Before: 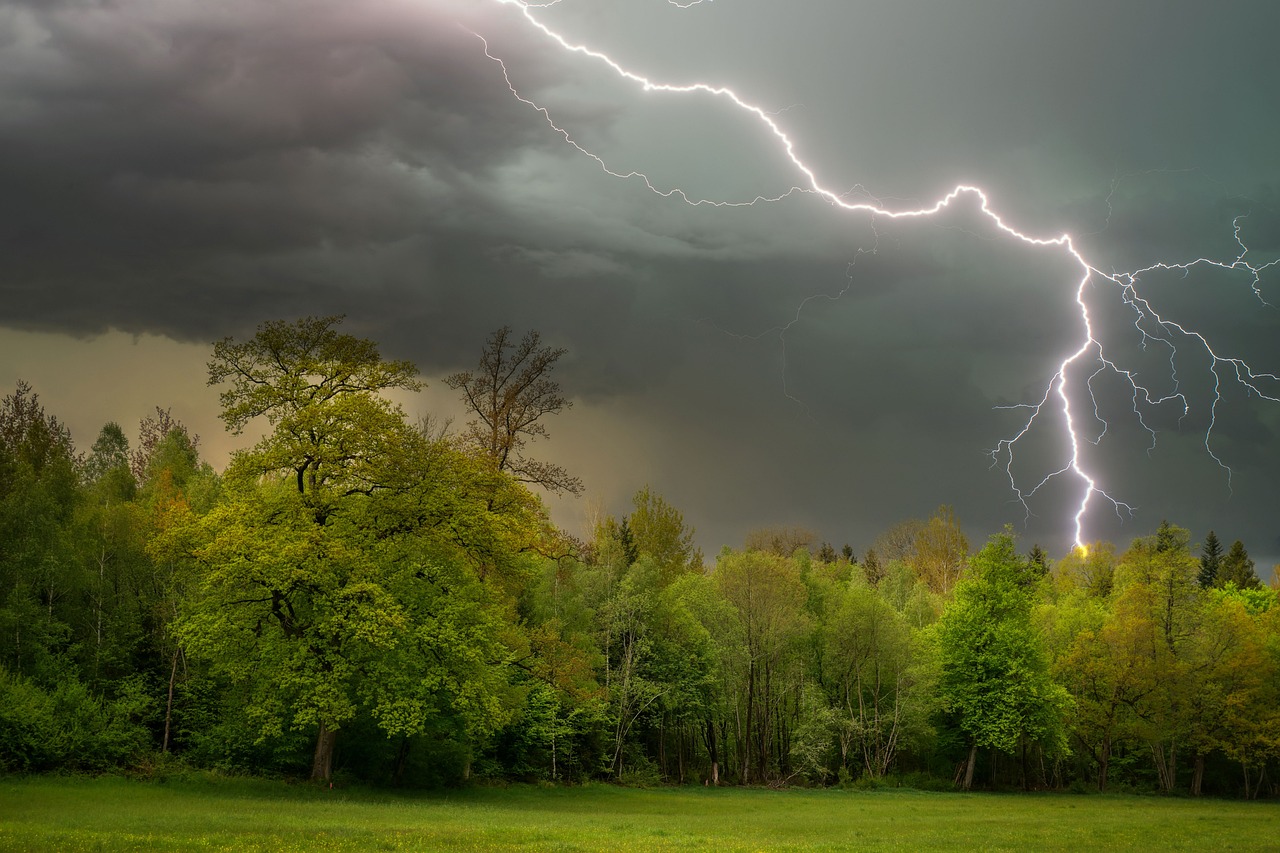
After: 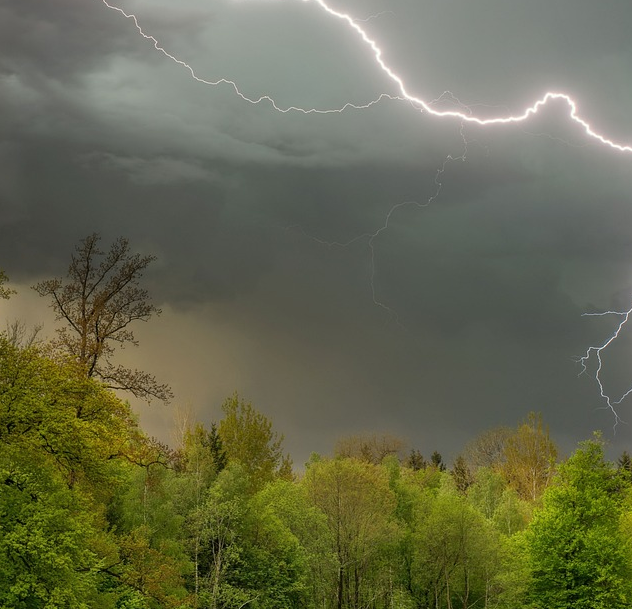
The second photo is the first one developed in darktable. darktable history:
crop: left 32.142%, top 10.975%, right 18.409%, bottom 17.354%
shadows and highlights: shadows 29.33, highlights -29.22, low approximation 0.01, soften with gaussian
